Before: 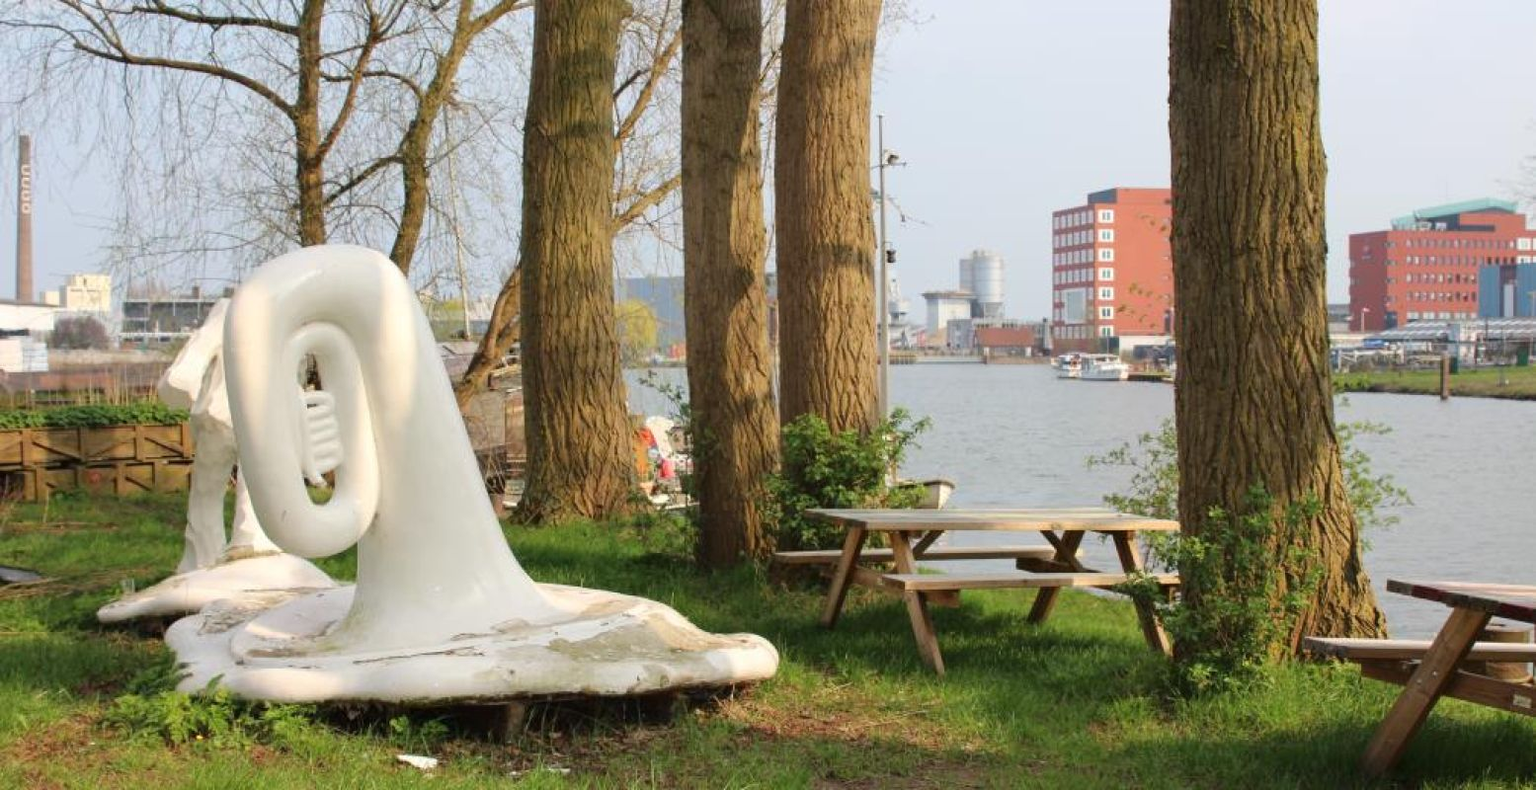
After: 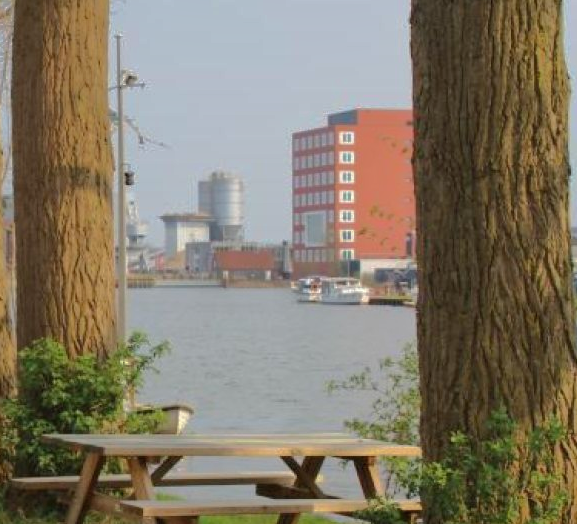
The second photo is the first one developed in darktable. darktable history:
crop and rotate: left 49.742%, top 10.137%, right 13.13%, bottom 24.287%
shadows and highlights: shadows 24.96, highlights -70.6
